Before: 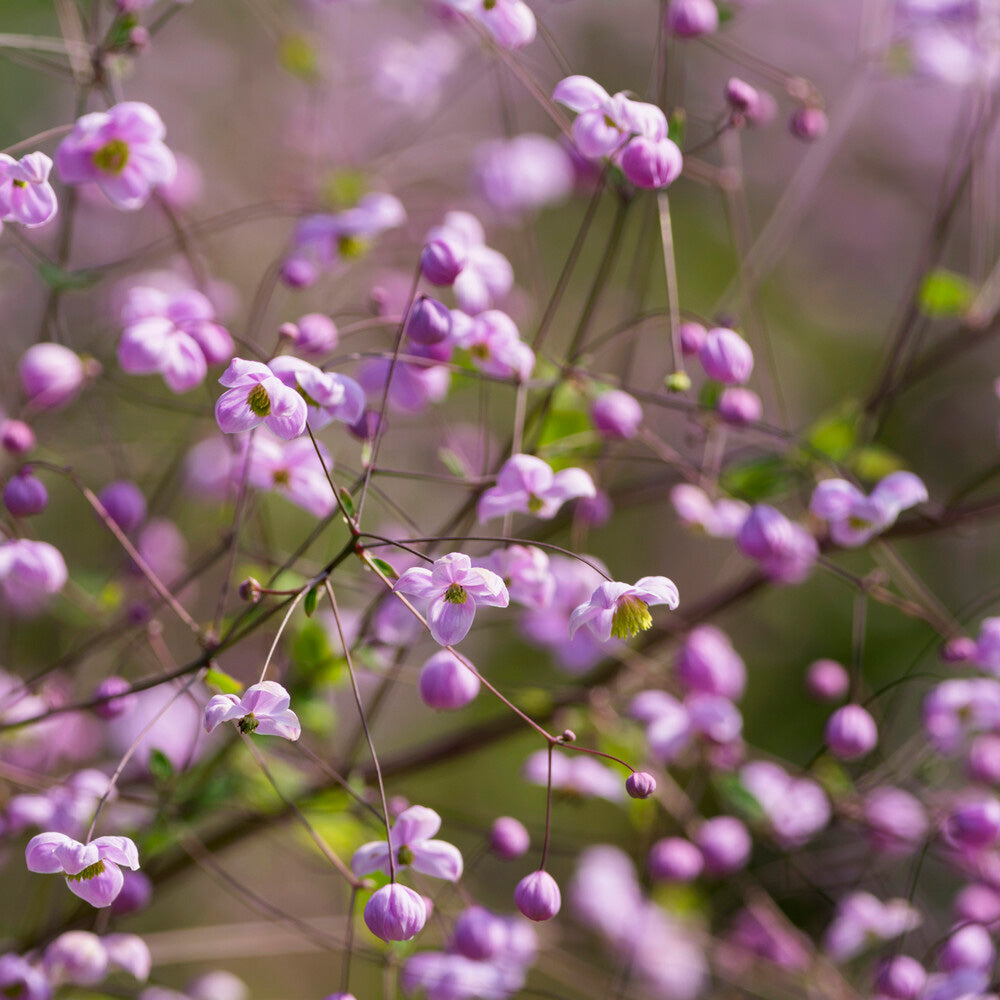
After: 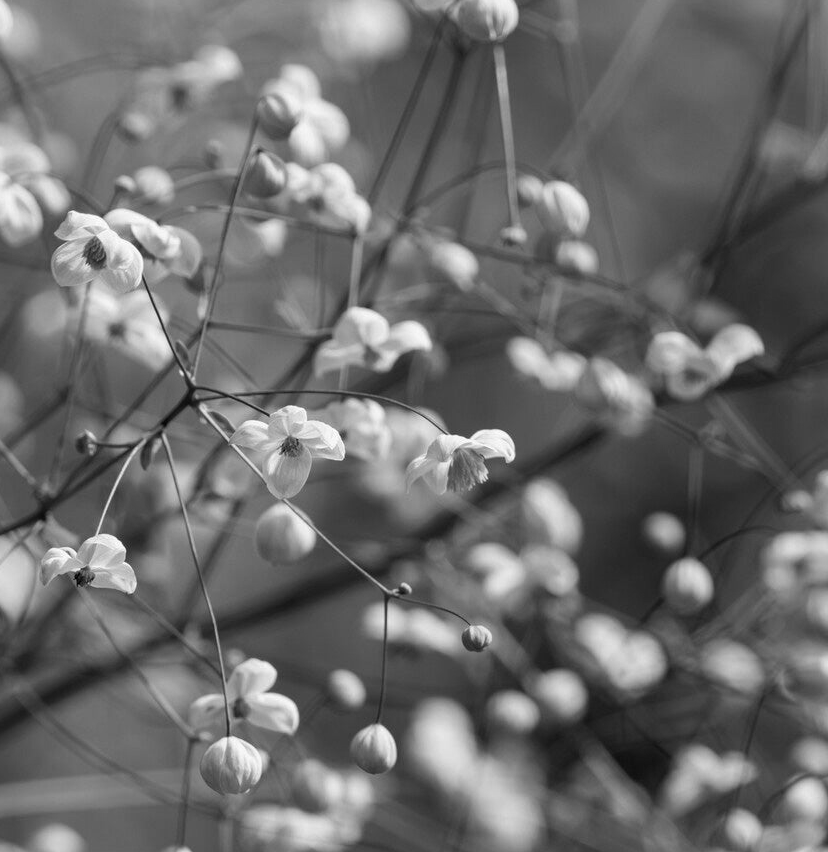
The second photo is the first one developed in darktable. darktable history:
crop: left 16.494%, top 14.718%
color calibration: output gray [0.21, 0.42, 0.37, 0], x 0.38, y 0.39, temperature 4083.36 K
